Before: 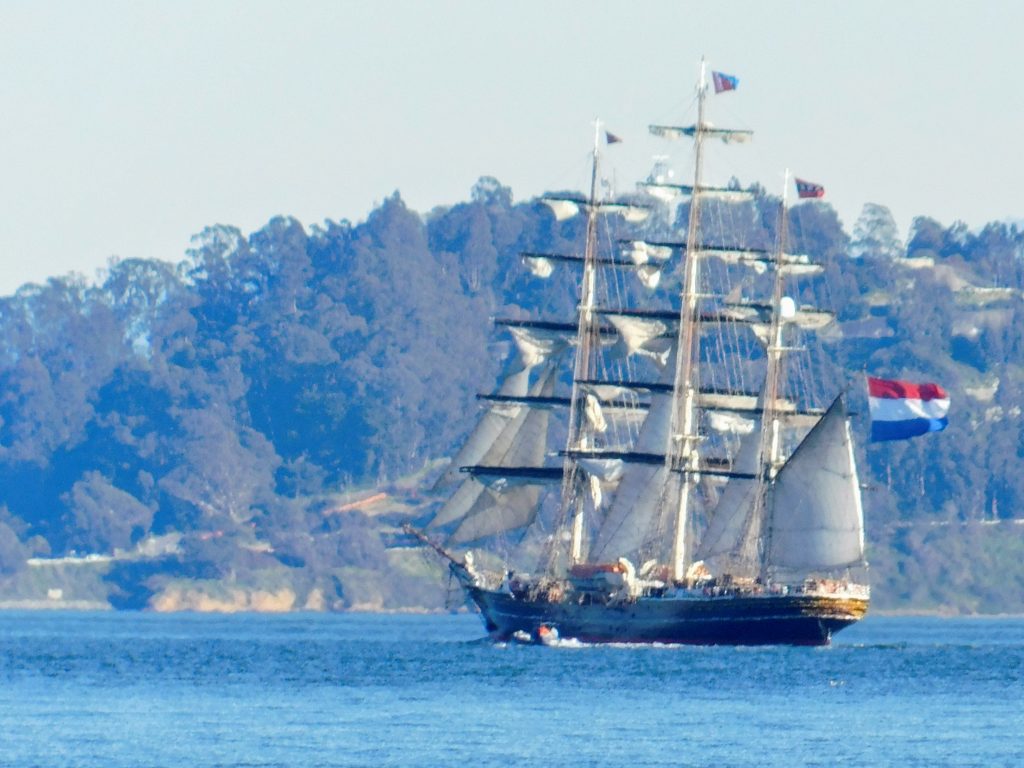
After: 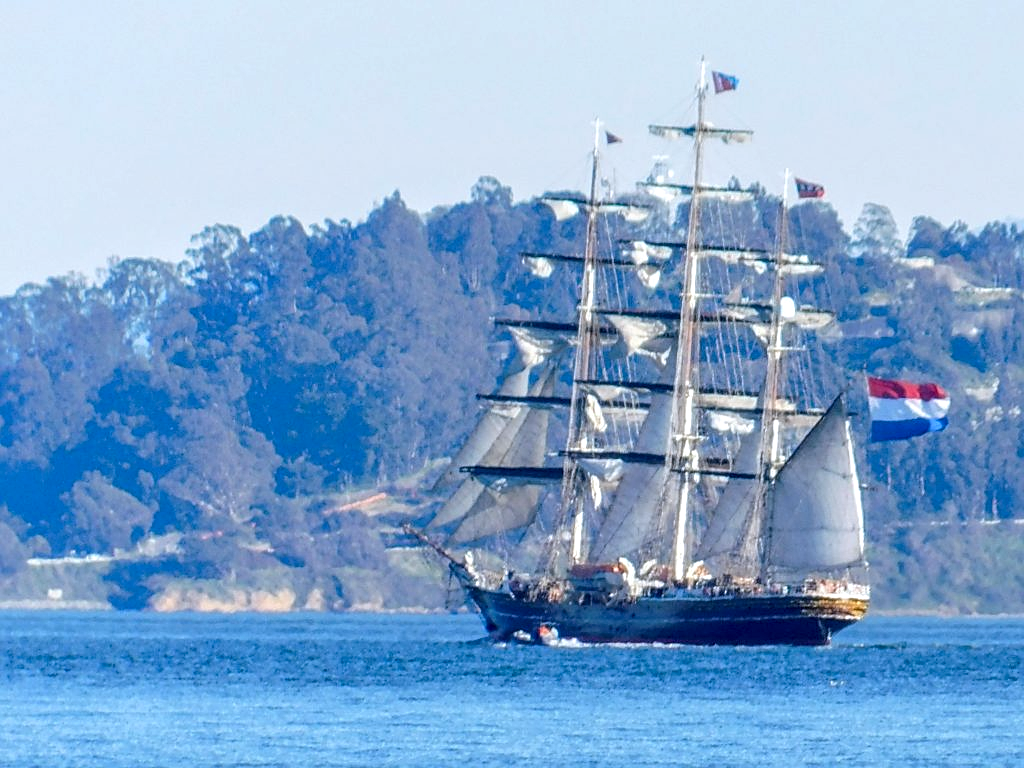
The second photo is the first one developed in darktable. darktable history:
local contrast: on, module defaults
sharpen: on, module defaults
color calibration: illuminant as shot in camera, x 0.358, y 0.373, temperature 4628.91 K
